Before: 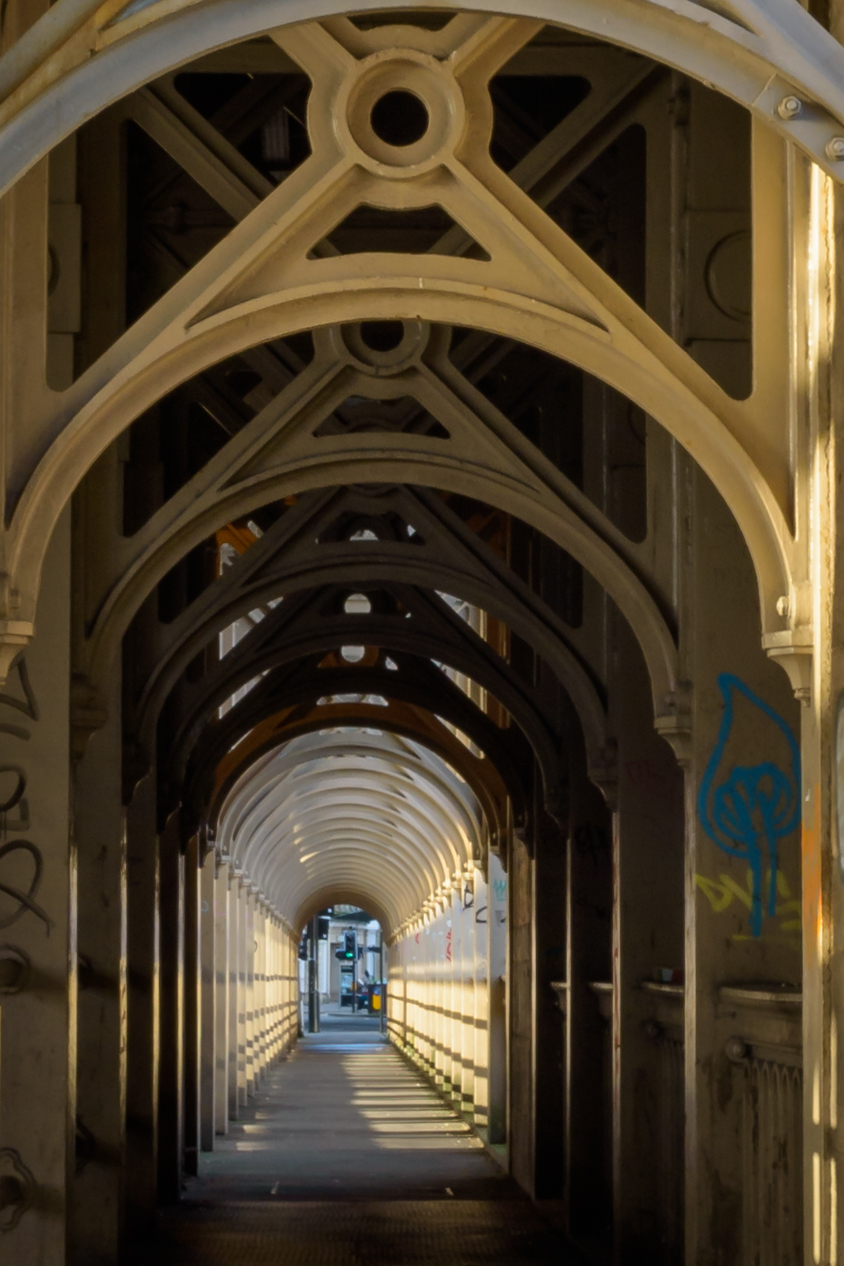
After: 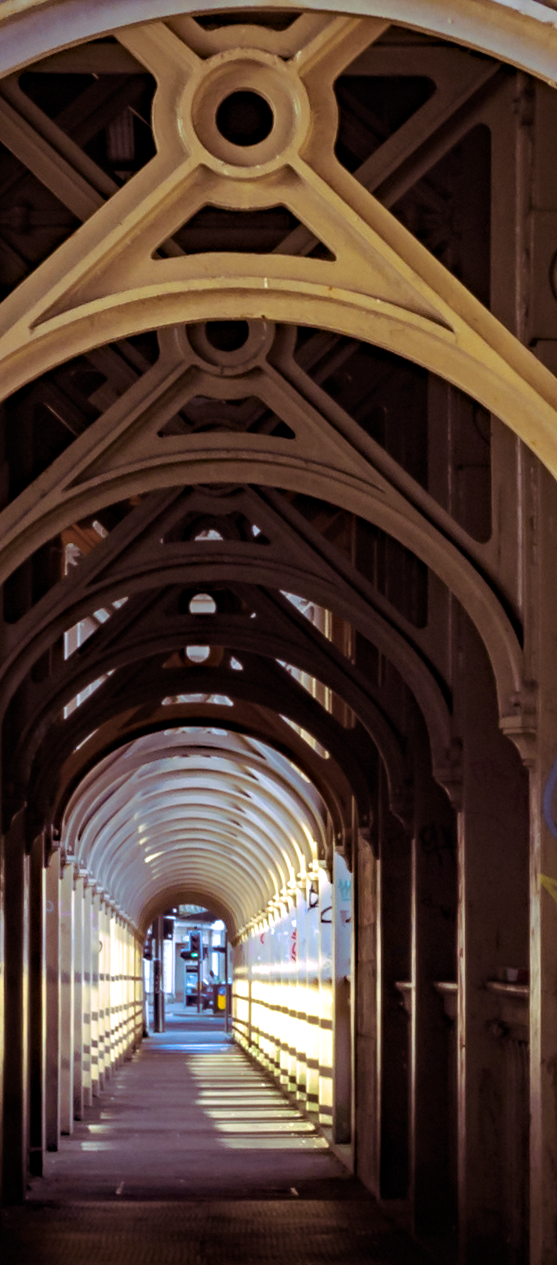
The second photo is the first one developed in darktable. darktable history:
haze removal: strength 0.4, distance 0.22, compatibility mode true, adaptive false
crop and rotate: left 18.442%, right 15.508%
split-toning: highlights › hue 298.8°, highlights › saturation 0.73, compress 41.76%
white balance: red 0.924, blue 1.095
exposure: exposure 0.7 EV, compensate highlight preservation false
